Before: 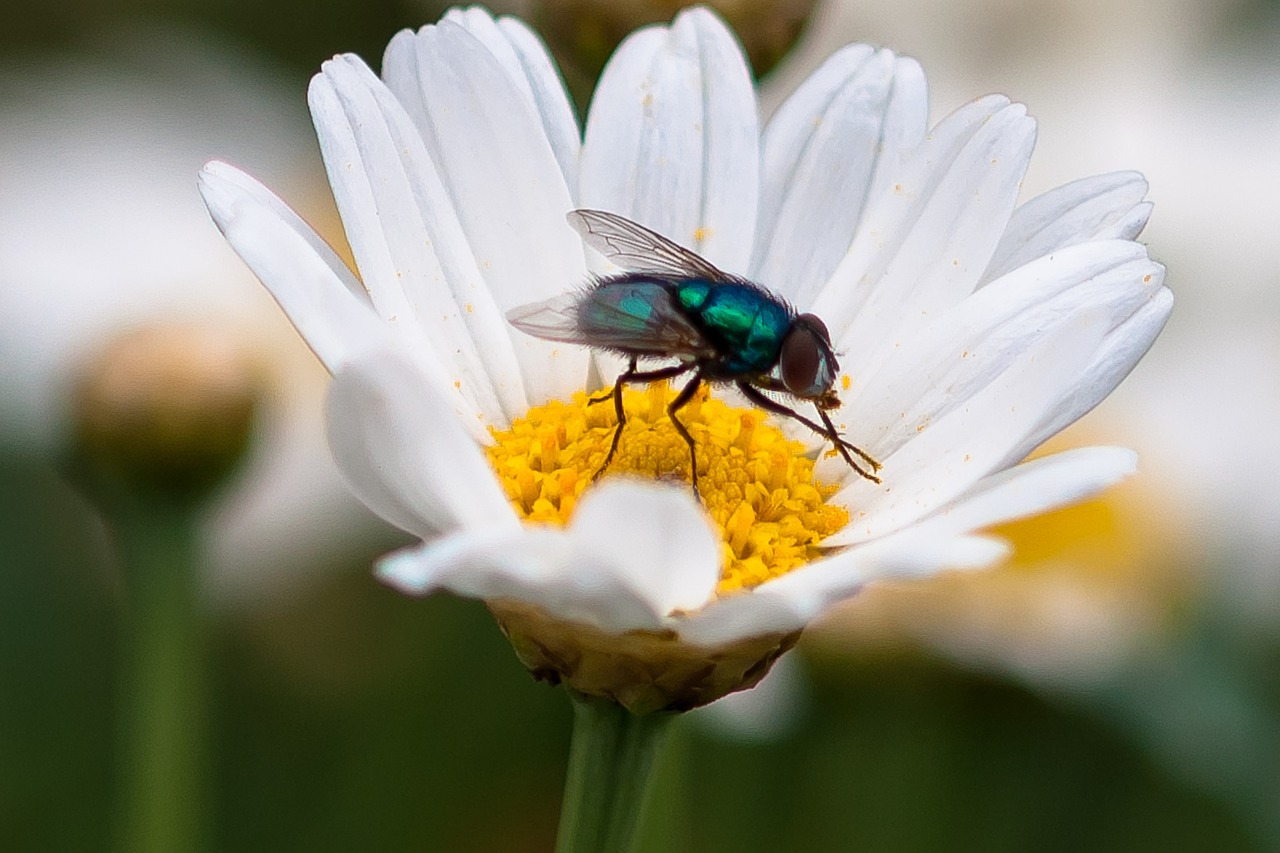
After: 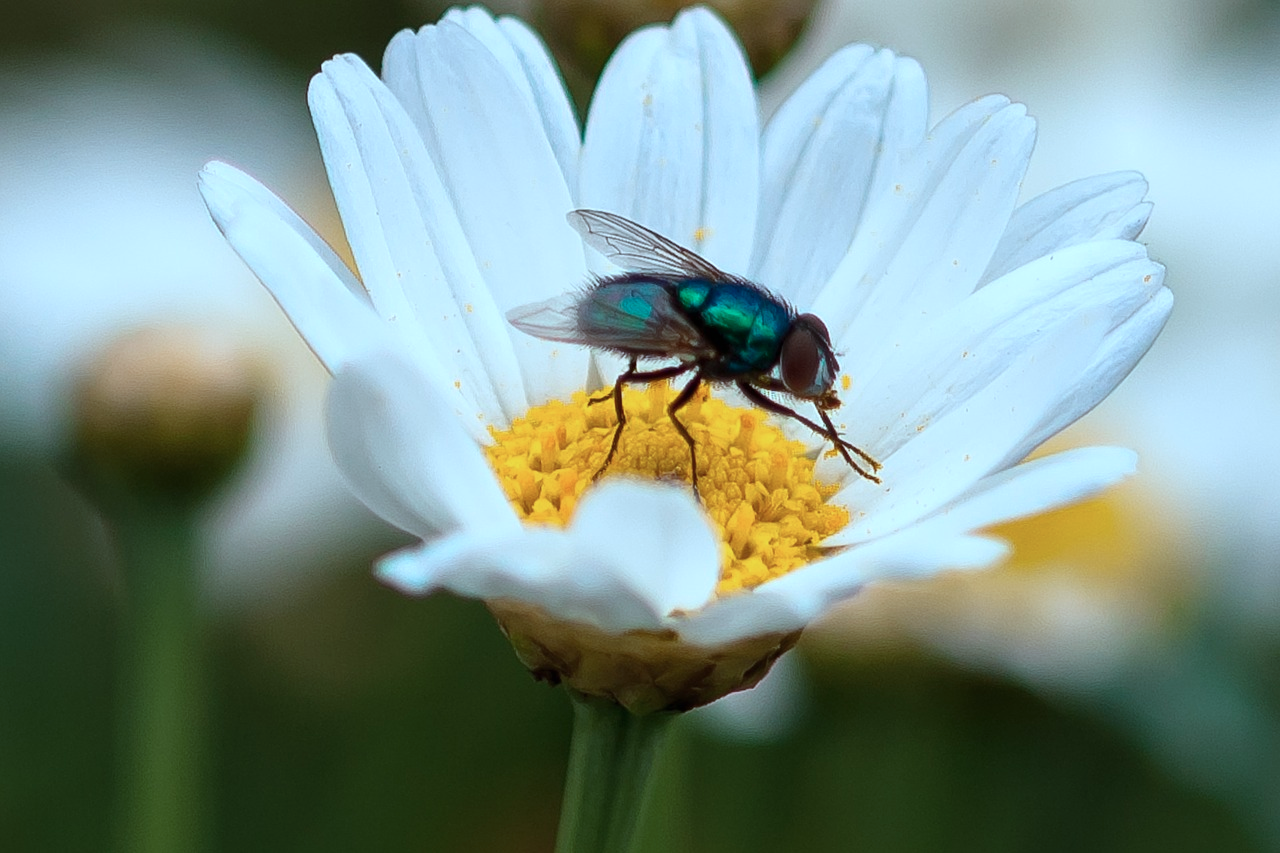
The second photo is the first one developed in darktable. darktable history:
color correction: highlights a* -11.93, highlights b* -15.71
exposure: black level correction 0, exposure 0 EV, compensate exposure bias true, compensate highlight preservation false
